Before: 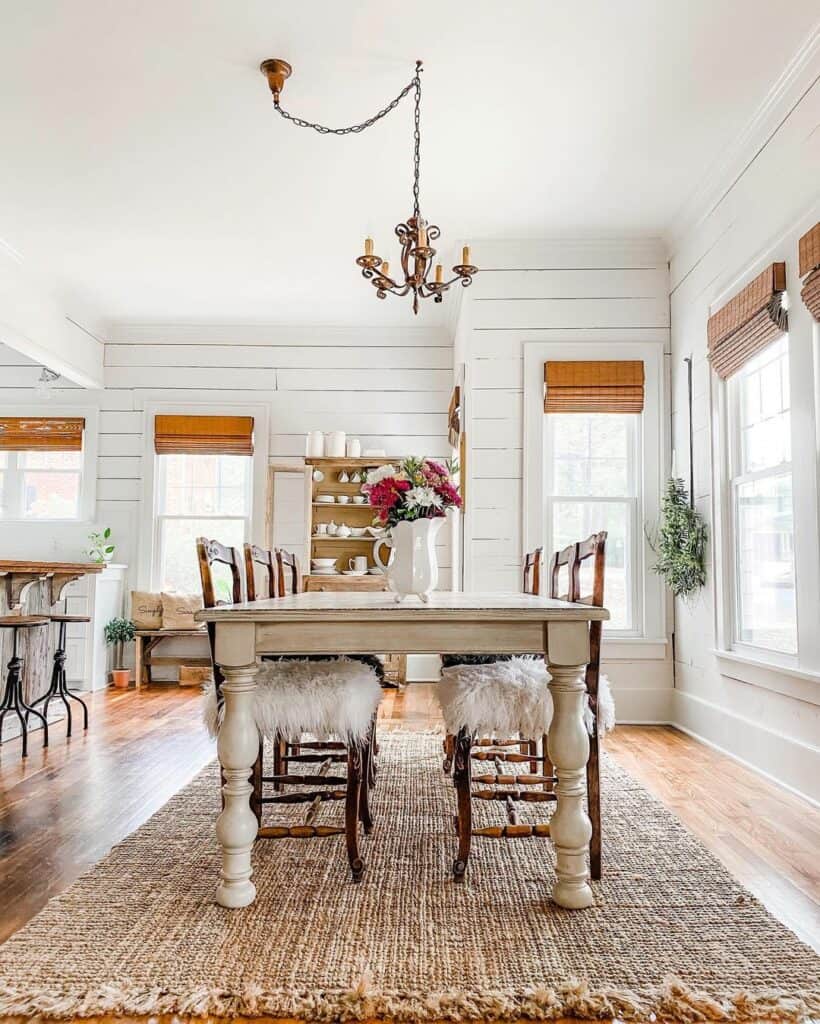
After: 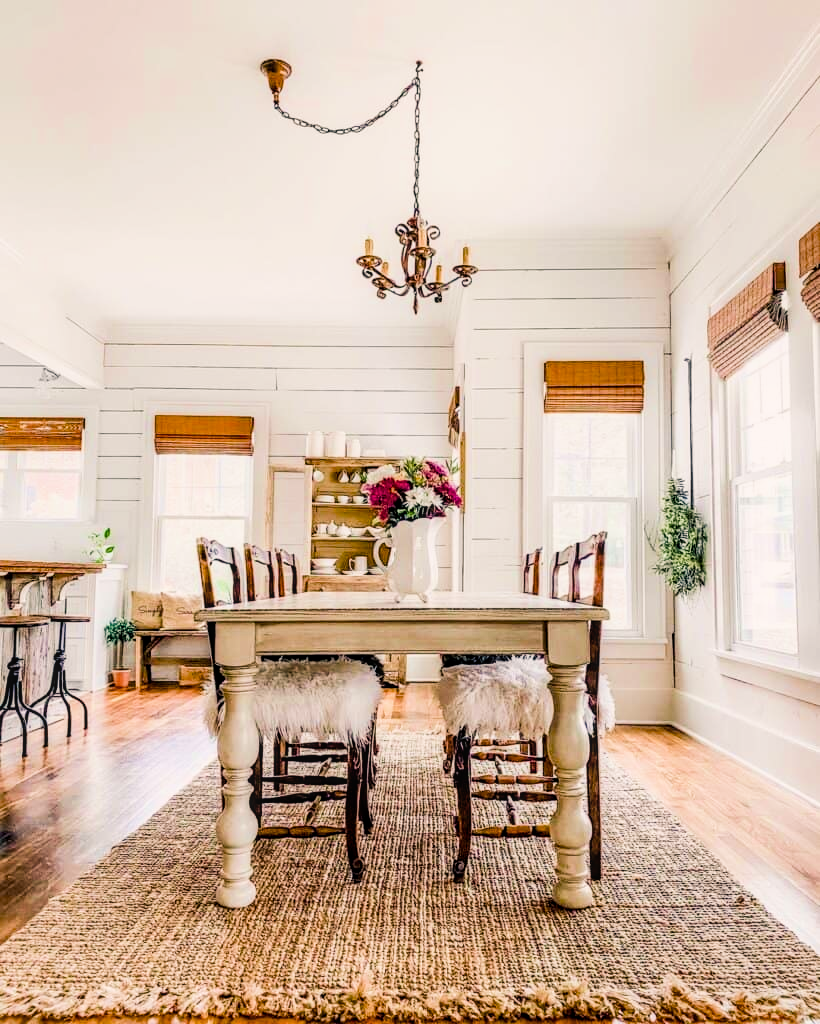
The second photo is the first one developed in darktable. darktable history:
local contrast: on, module defaults
color balance rgb: shadows lift › chroma 4.21%, shadows lift › hue 252.22°, highlights gain › chroma 1.36%, highlights gain › hue 50.24°, perceptual saturation grading › mid-tones 6.33%, perceptual saturation grading › shadows 72.44%, perceptual brilliance grading › highlights 11.59%, contrast 5.05%
filmic rgb: black relative exposure -7.65 EV, white relative exposure 4.56 EV, hardness 3.61
tone equalizer: -8 EV -0.417 EV, -7 EV -0.389 EV, -6 EV -0.333 EV, -5 EV -0.222 EV, -3 EV 0.222 EV, -2 EV 0.333 EV, -1 EV 0.389 EV, +0 EV 0.417 EV, edges refinement/feathering 500, mask exposure compensation -1.57 EV, preserve details no
velvia: strength 40%
